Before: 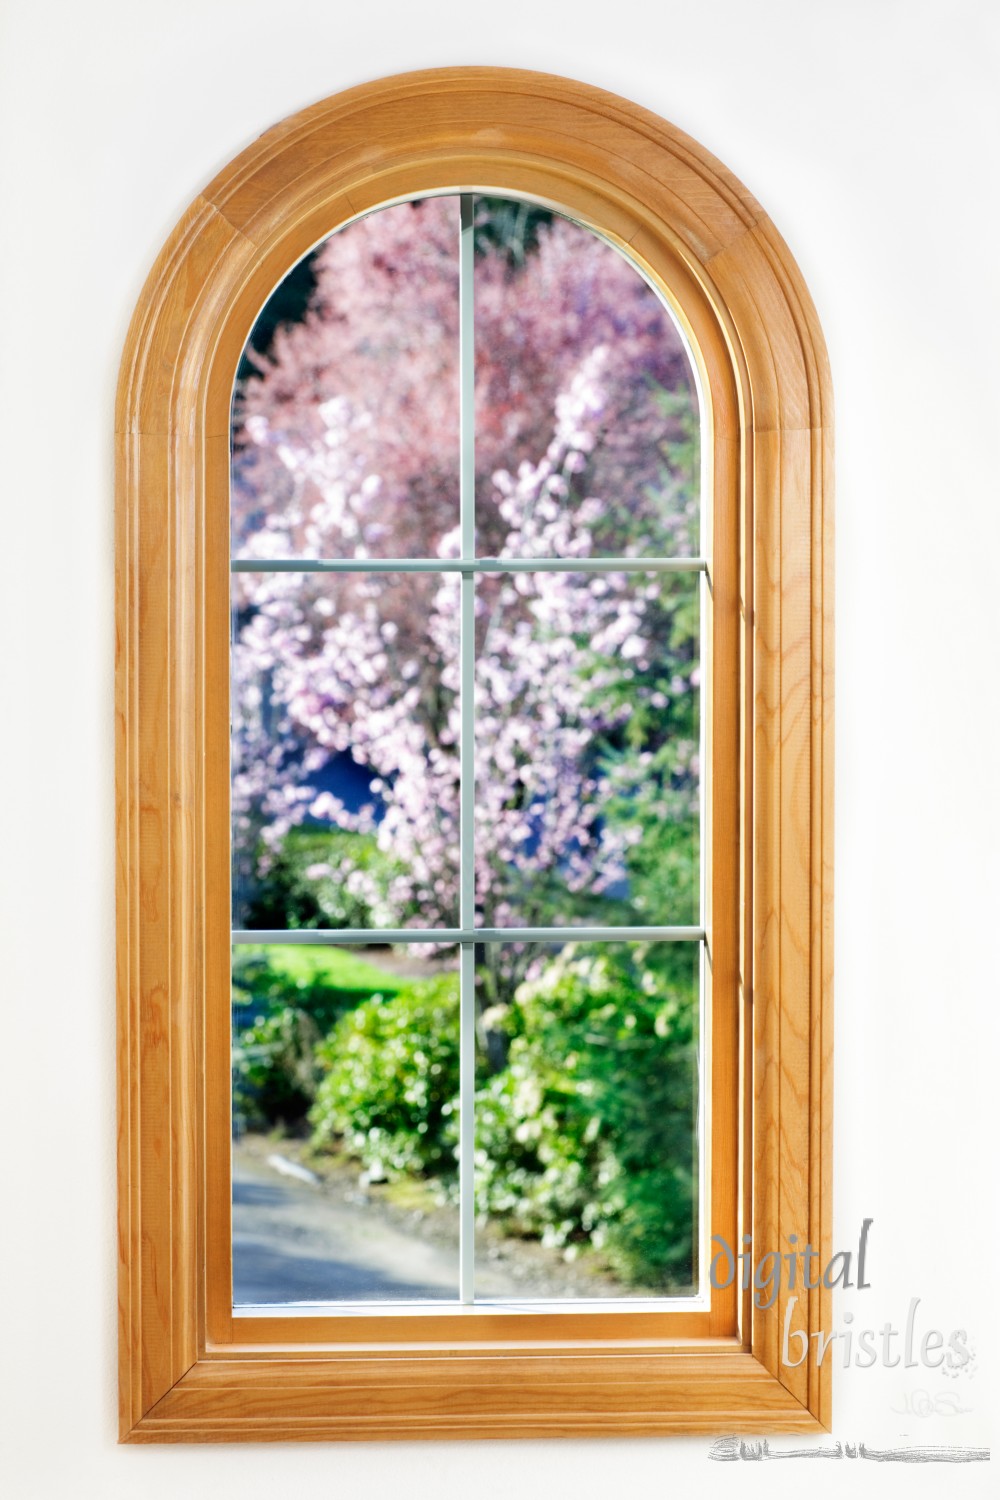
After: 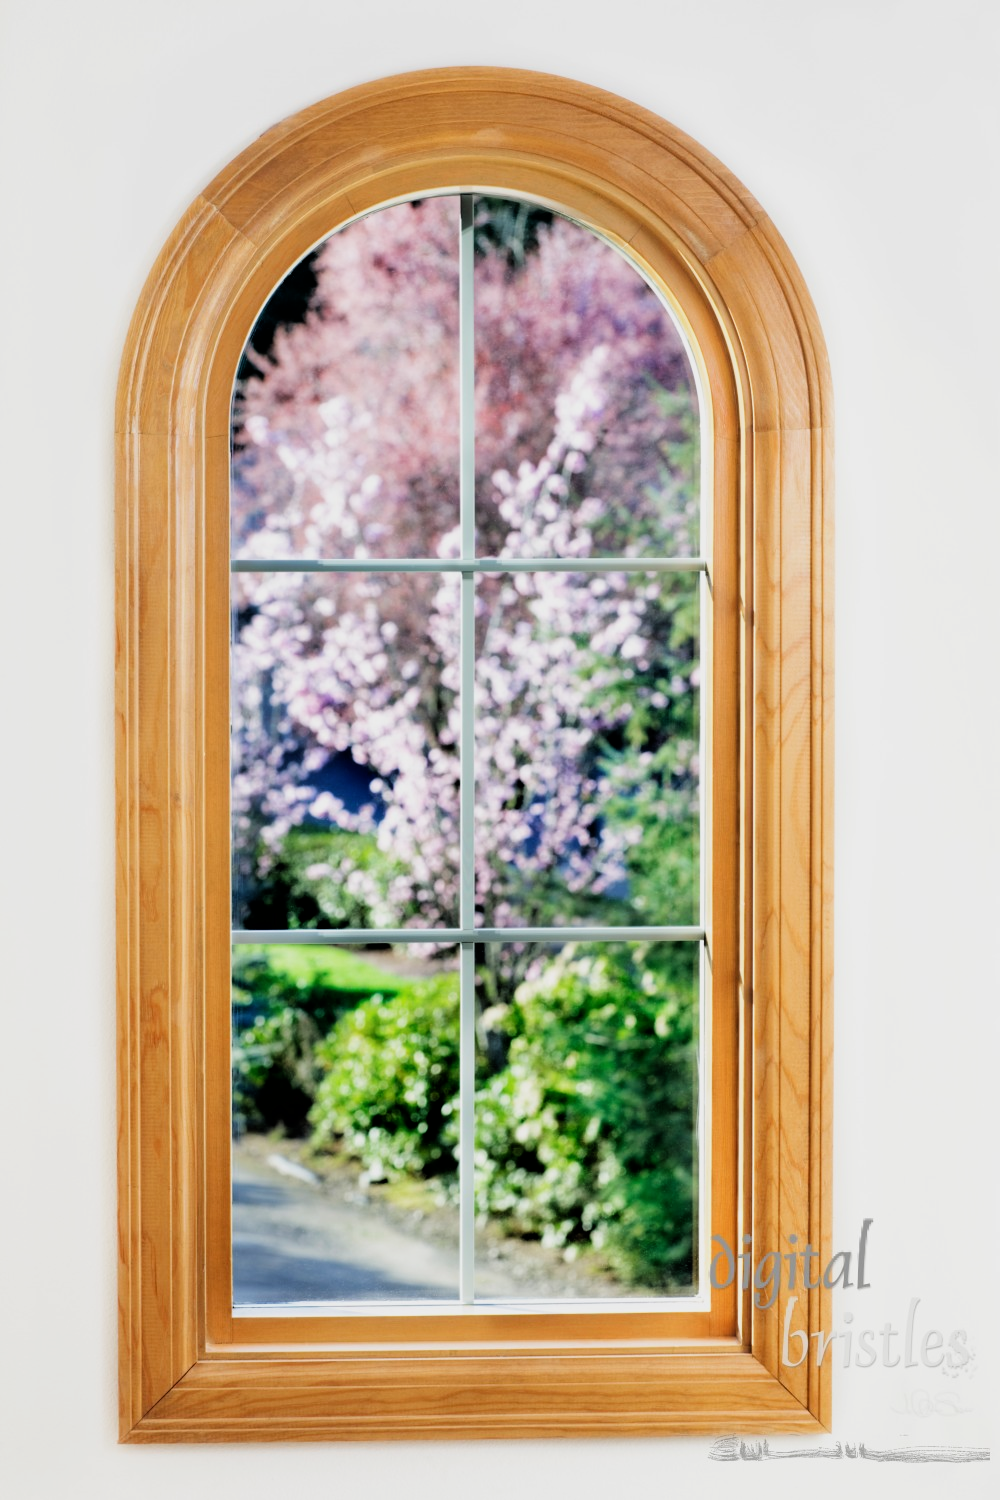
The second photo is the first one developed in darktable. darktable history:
filmic rgb: black relative exposure -5 EV, white relative exposure 3.2 EV, hardness 3.42, contrast 1.2, highlights saturation mix -30%
exposure: exposure -0.064 EV, compensate highlight preservation false
